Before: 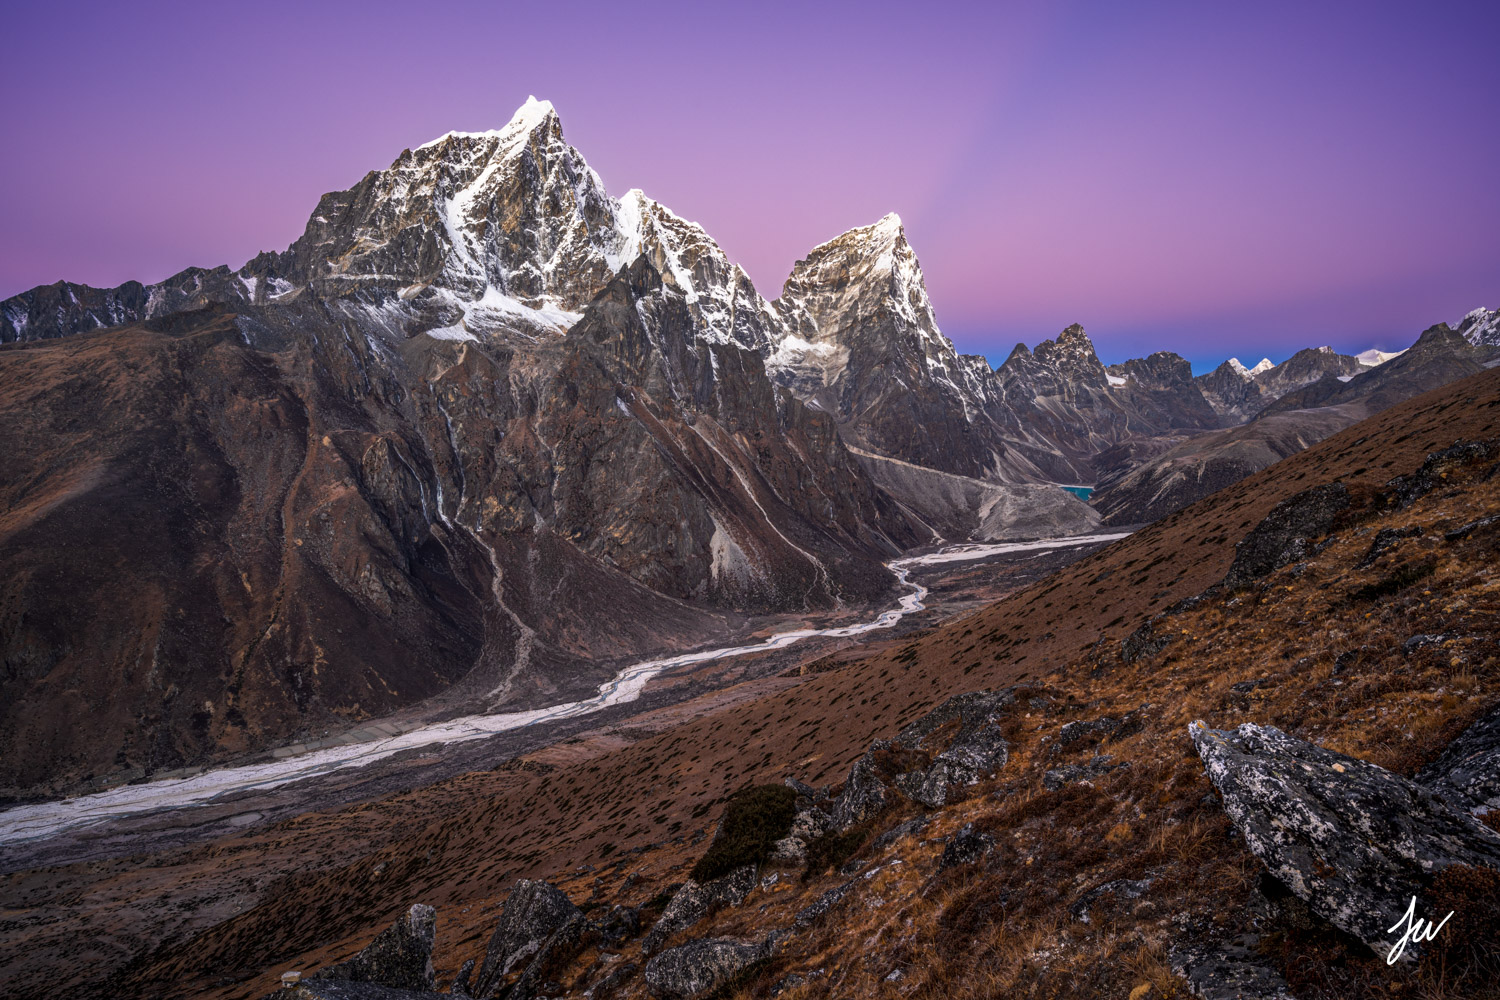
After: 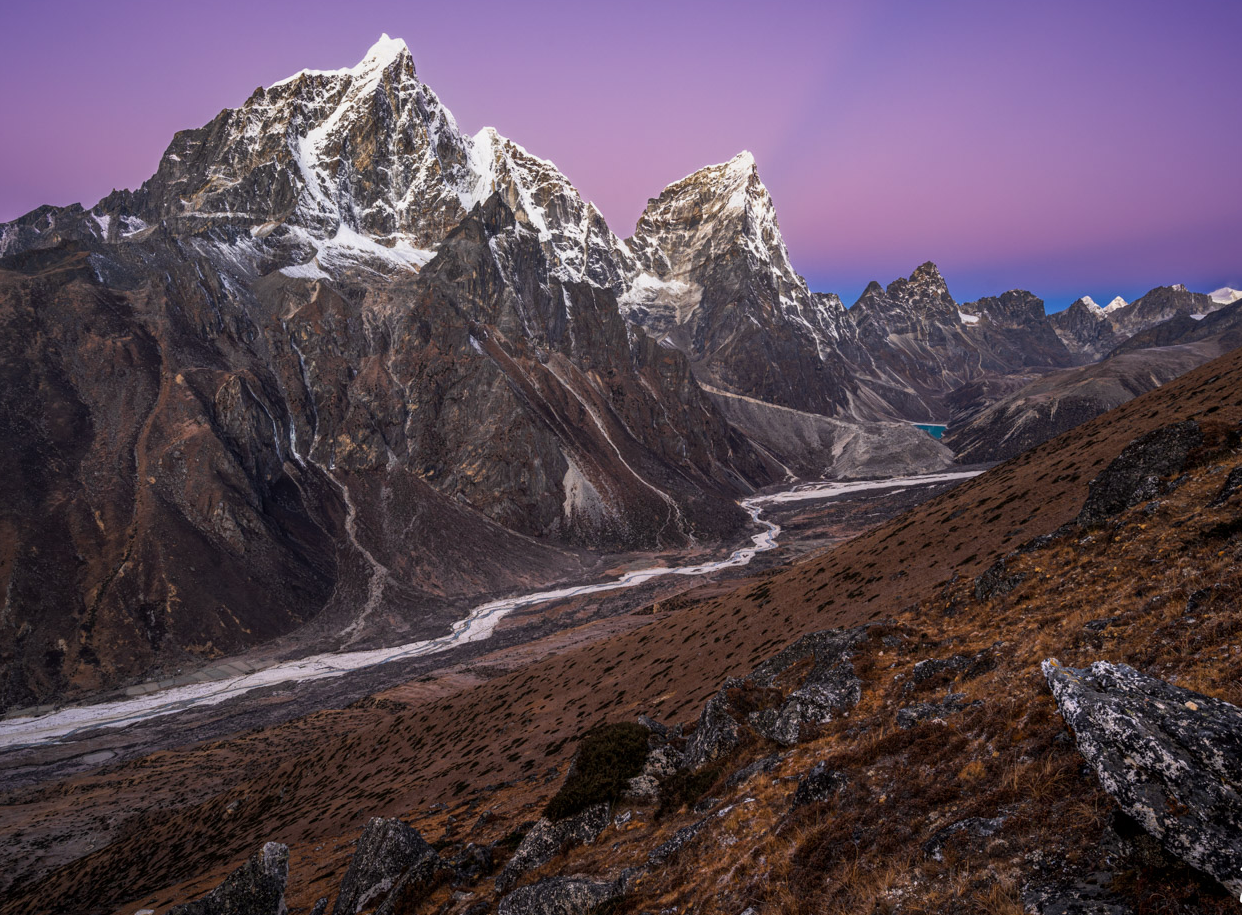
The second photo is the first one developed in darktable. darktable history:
crop: left 9.807%, top 6.259%, right 7.334%, bottom 2.177%
exposure: exposure 0.178 EV, compensate exposure bias true, compensate highlight preservation false
